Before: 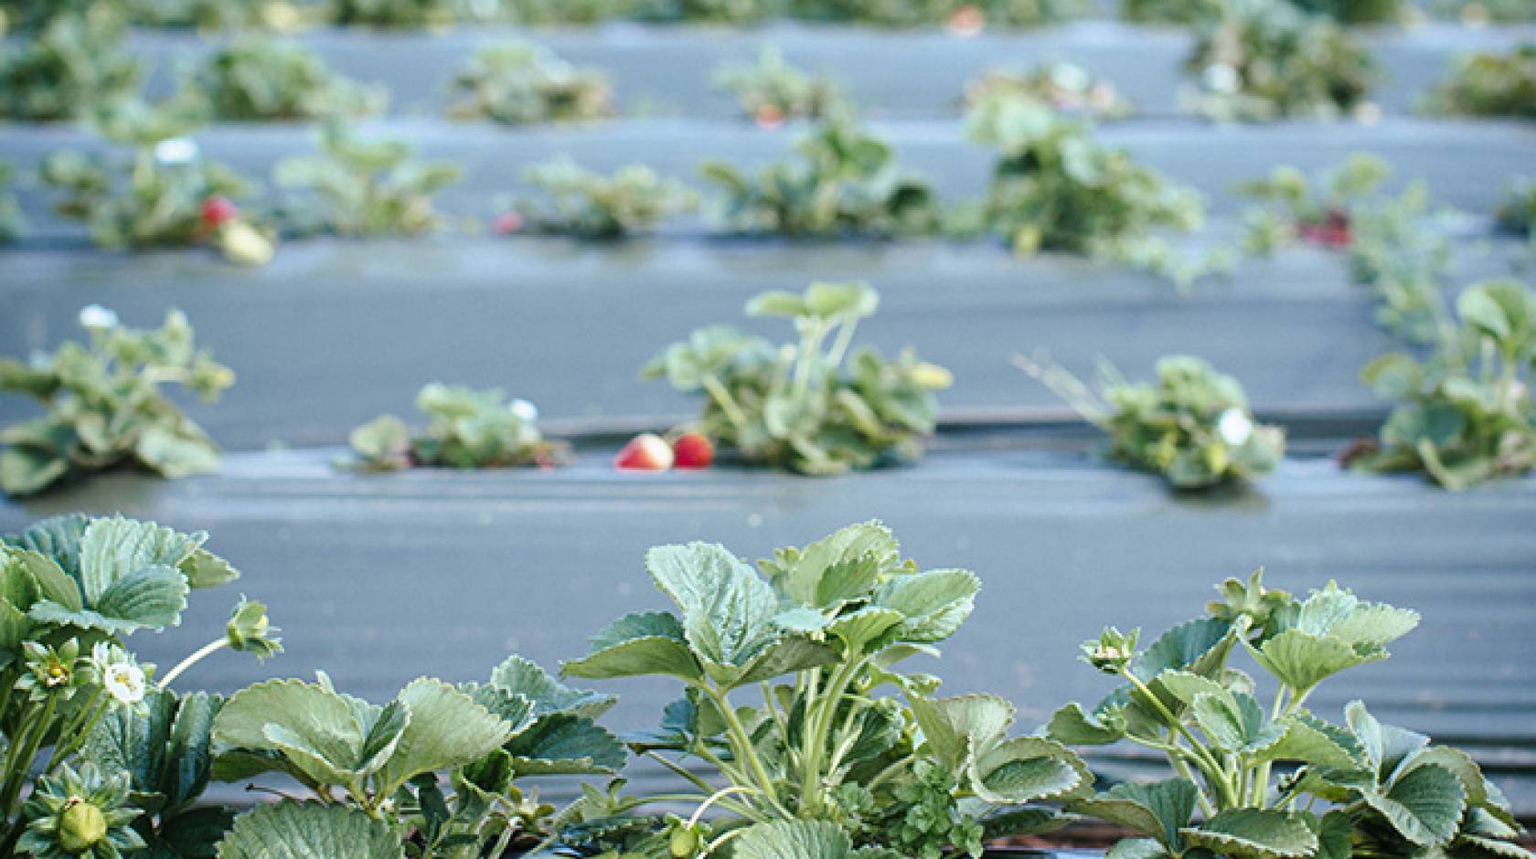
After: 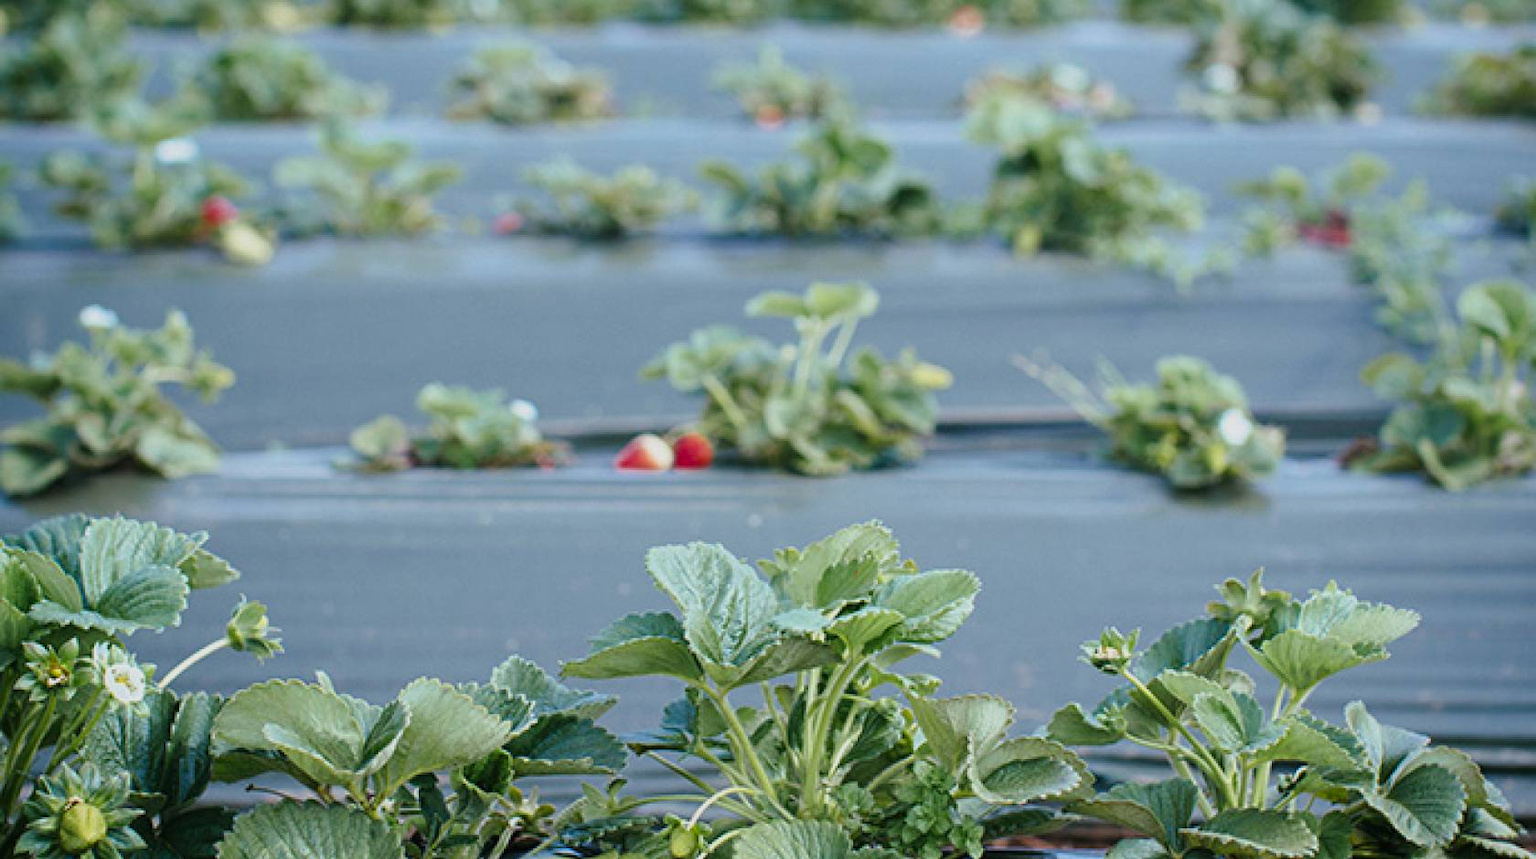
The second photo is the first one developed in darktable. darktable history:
shadows and highlights: radius 121.13, shadows 21.4, white point adjustment -9.72, highlights -14.39, soften with gaussian
white balance: emerald 1
